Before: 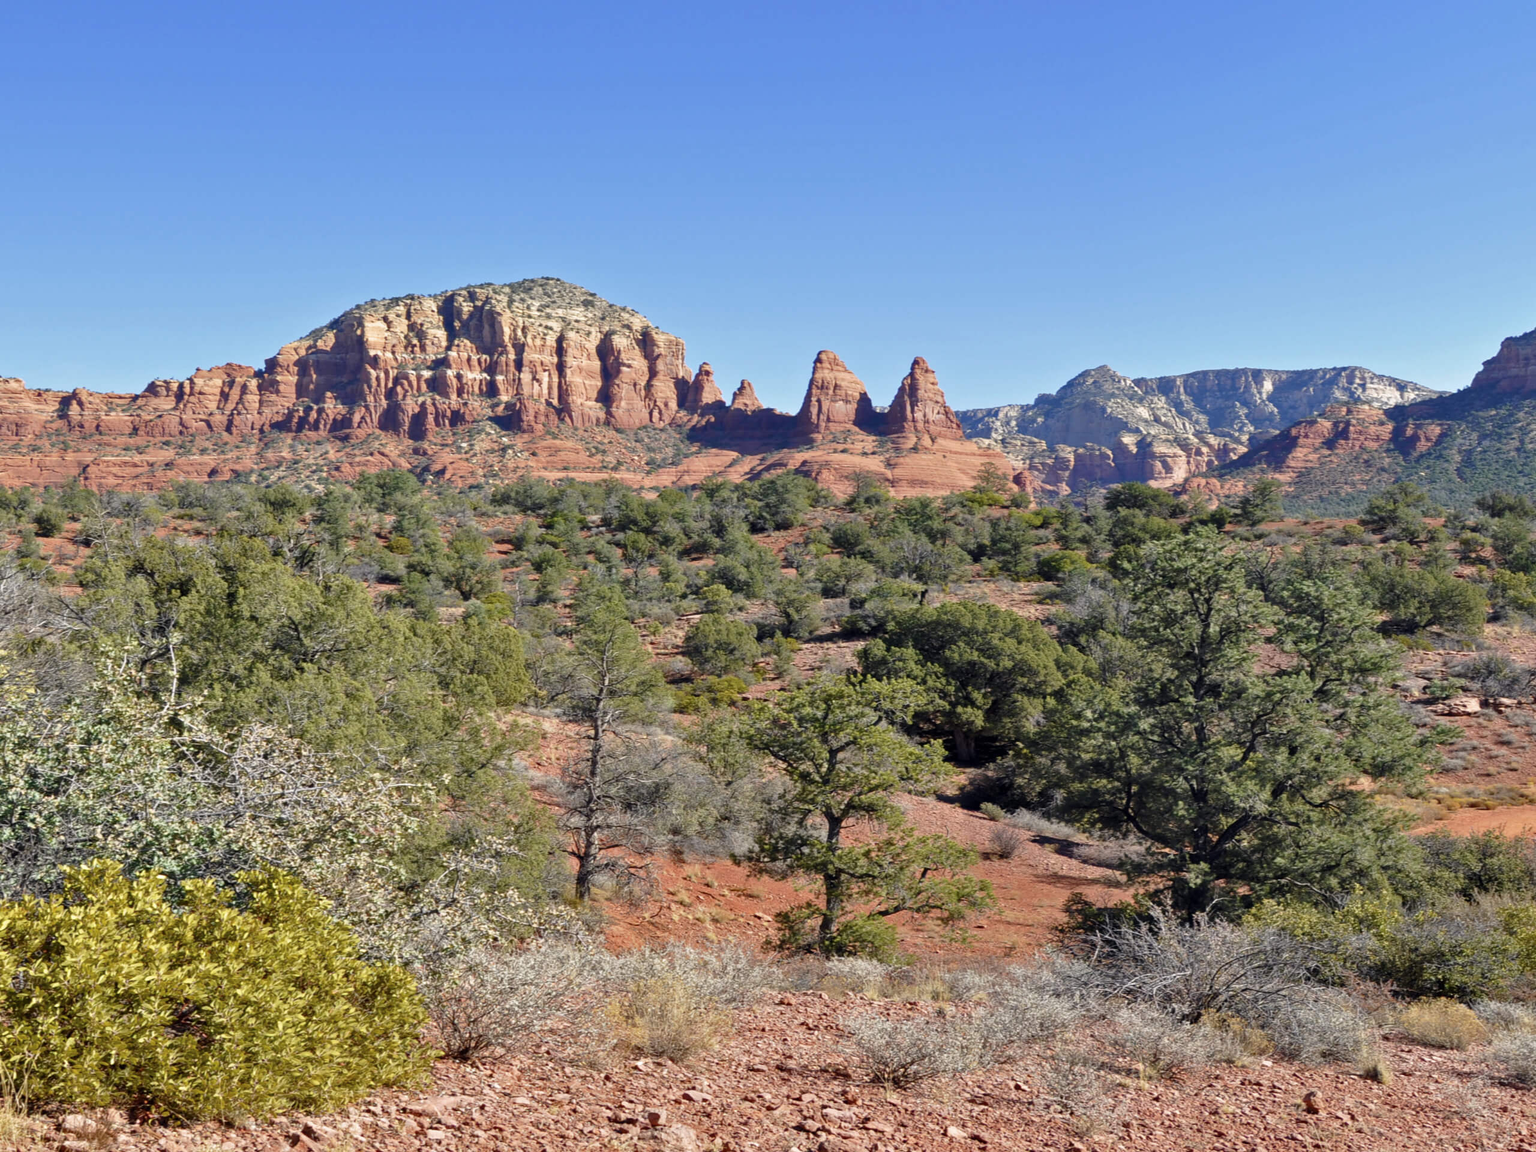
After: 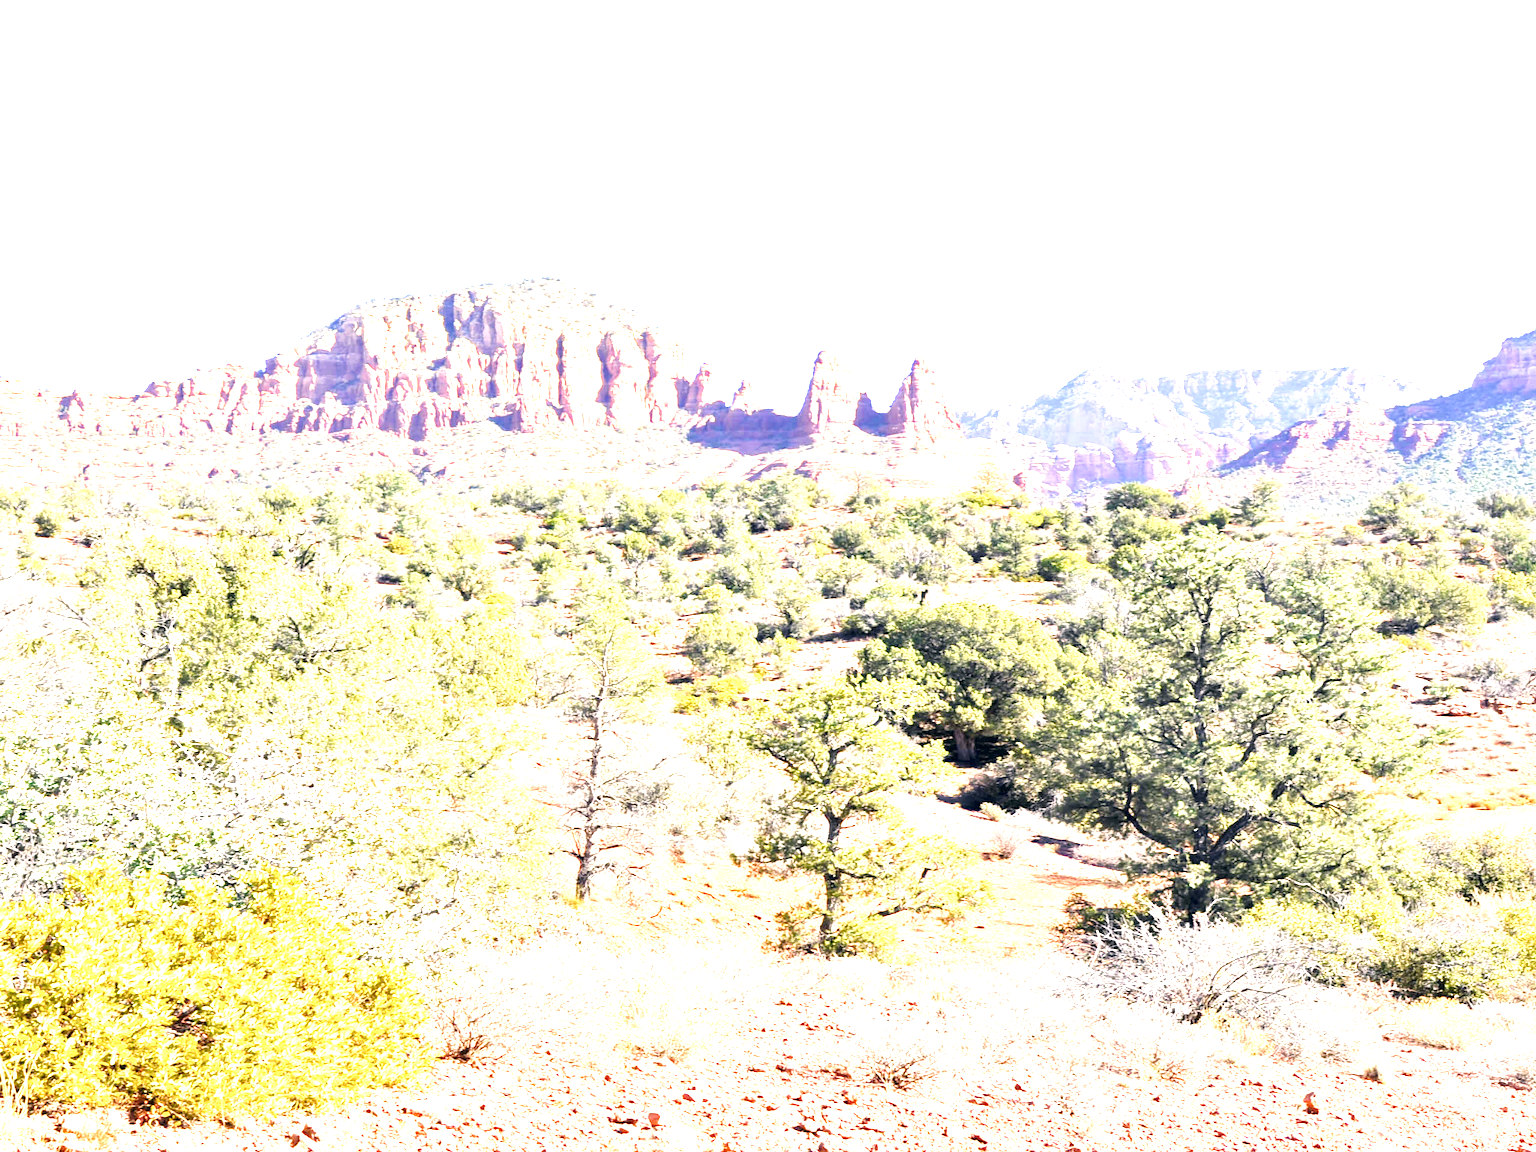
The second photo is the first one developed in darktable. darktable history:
exposure: exposure 2.935 EV
color correction: highlights a* 4.3, highlights b* 4.95, shadows a* -7.35, shadows b* 4.85
tone curve: curves: ch0 [(0, 0.003) (0.056, 0.041) (0.211, 0.187) (0.482, 0.519) (0.836, 0.864) (0.997, 0.984)]; ch1 [(0, 0) (0.276, 0.206) (0.393, 0.364) (0.482, 0.471) (0.506, 0.5) (0.523, 0.523) (0.572, 0.604) (0.635, 0.665) (0.695, 0.759) (1, 1)]; ch2 [(0, 0) (0.438, 0.456) (0.473, 0.47) (0.503, 0.503) (0.536, 0.527) (0.562, 0.584) (0.612, 0.61) (0.679, 0.72) (1, 1)], preserve colors none
